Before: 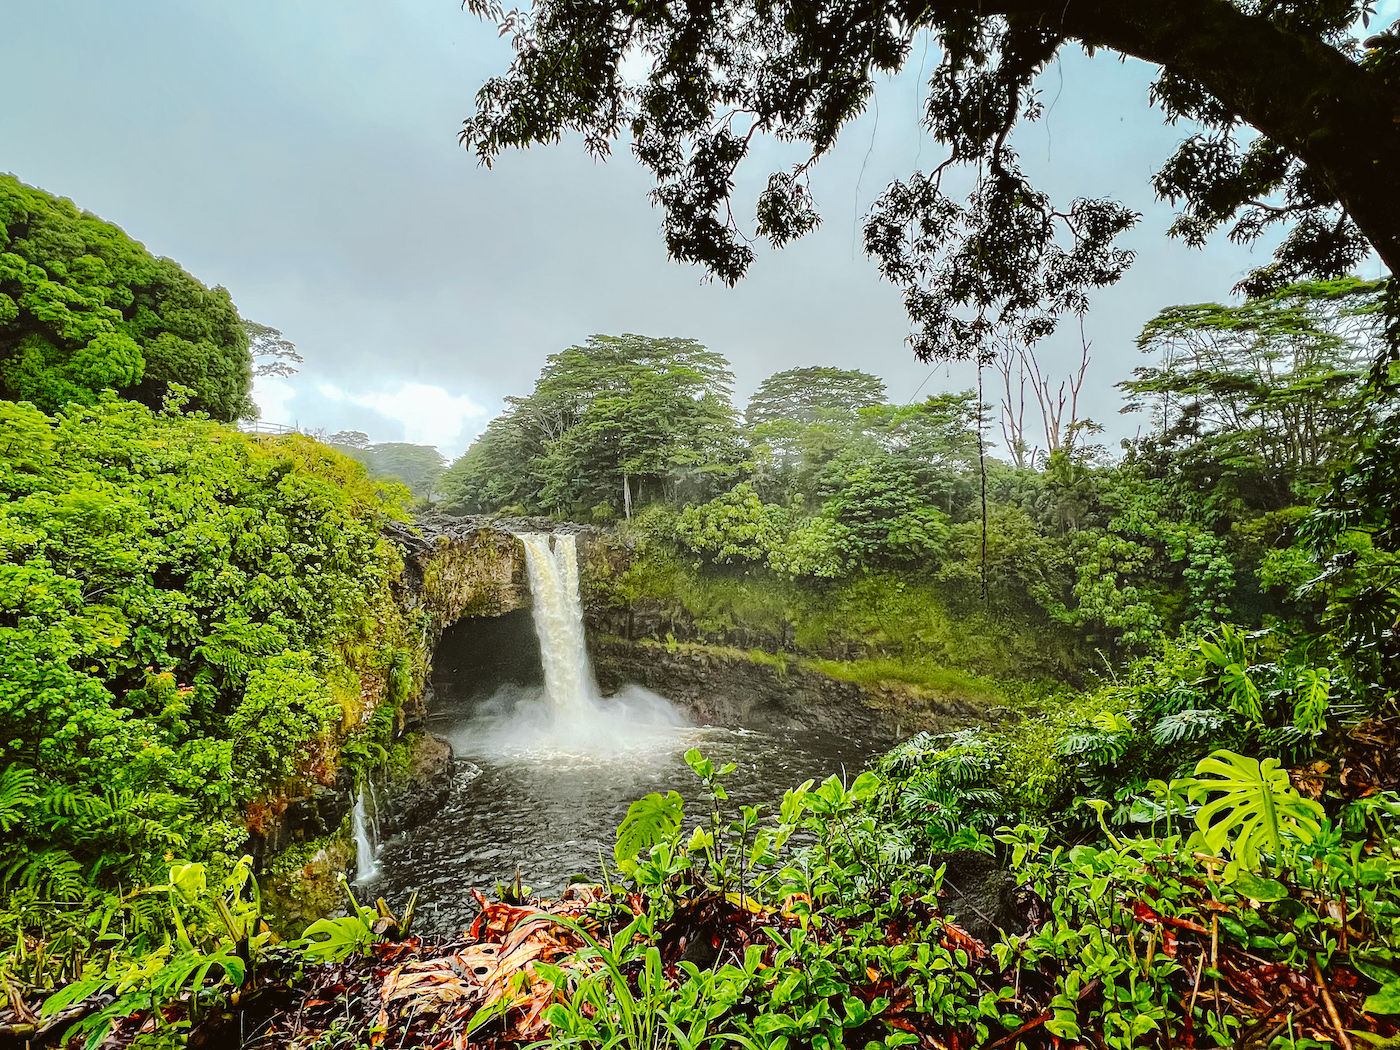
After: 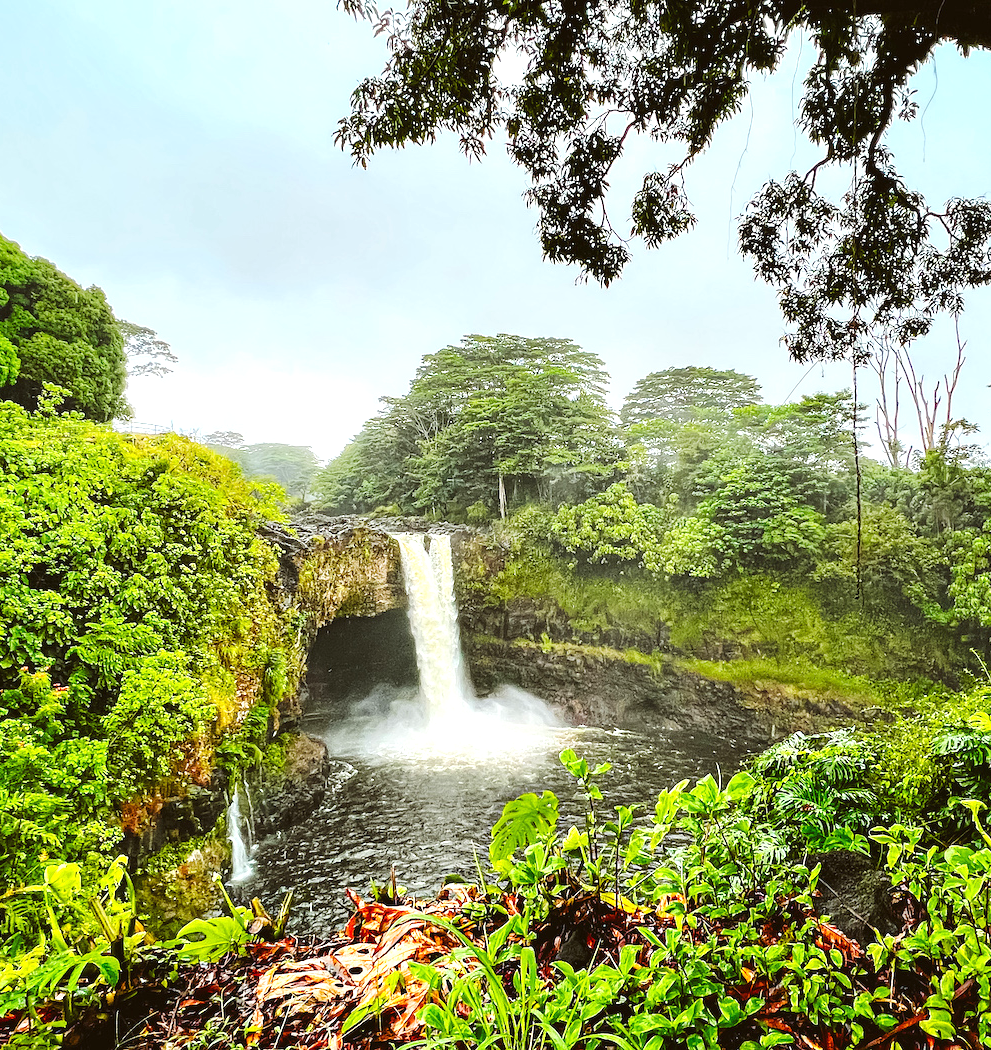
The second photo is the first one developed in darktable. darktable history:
crop and rotate: left 9.061%, right 20.142%
exposure: exposure 0.657 EV, compensate highlight preservation false
